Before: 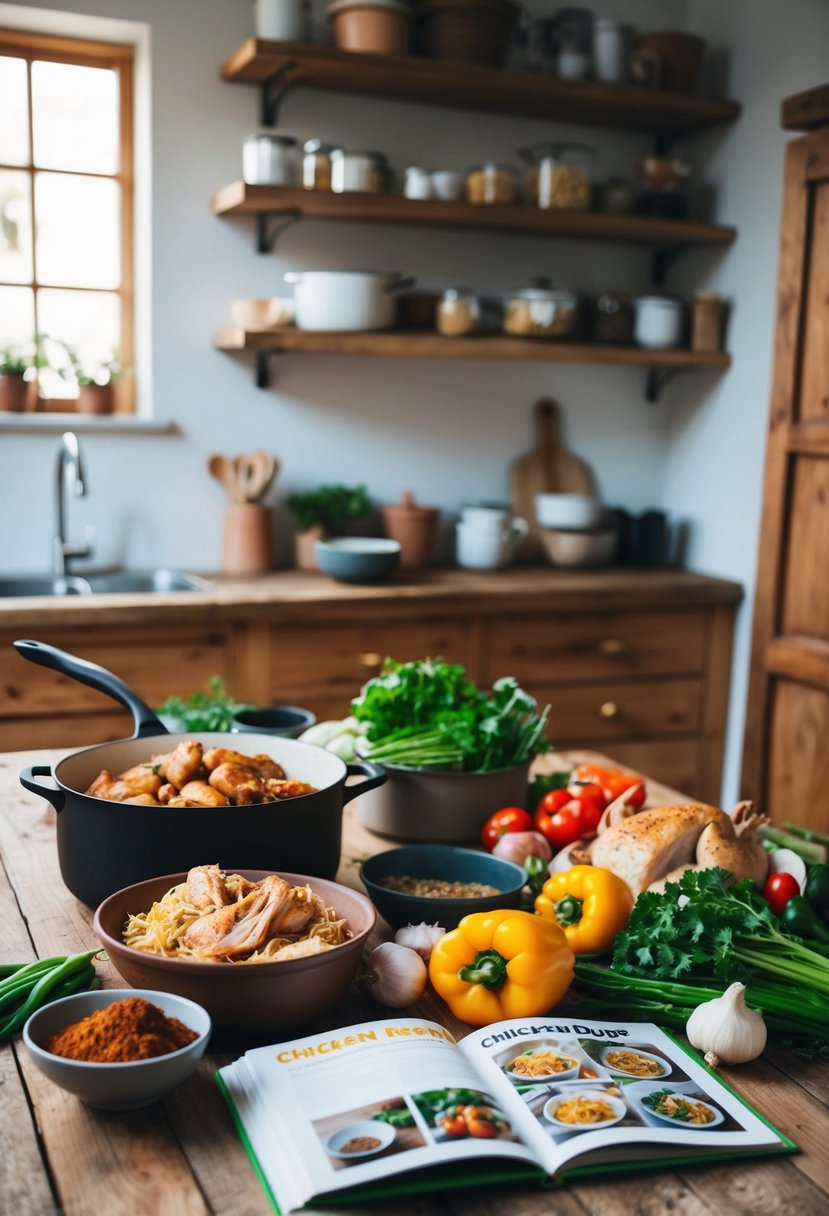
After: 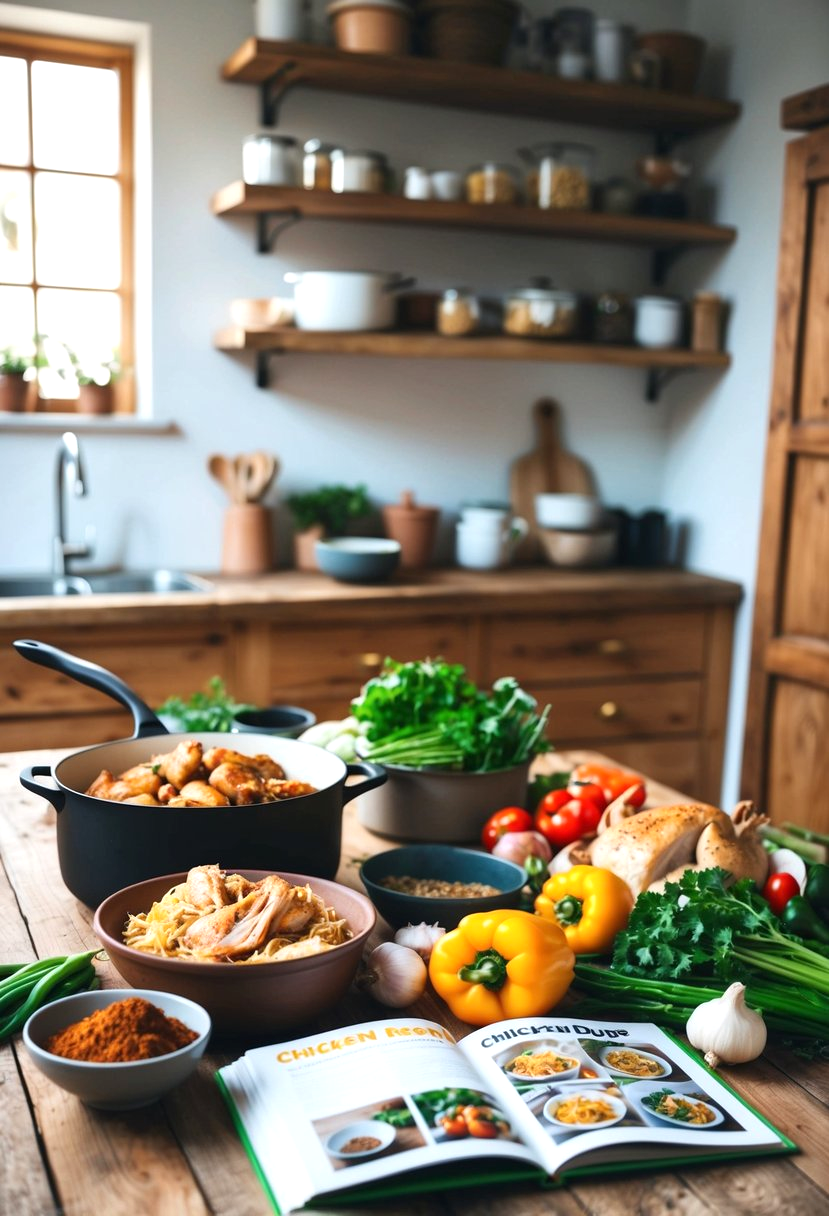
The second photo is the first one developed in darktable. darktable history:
exposure: exposure 0.424 EV, compensate highlight preservation false
